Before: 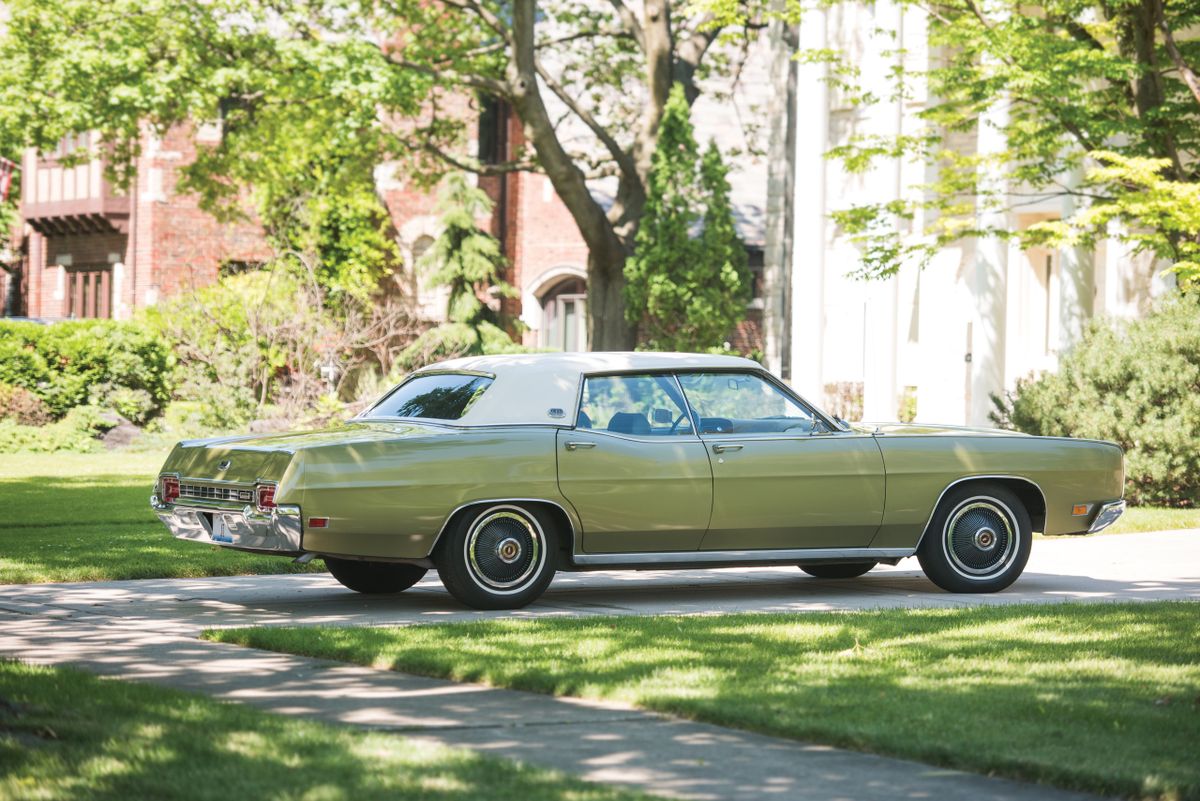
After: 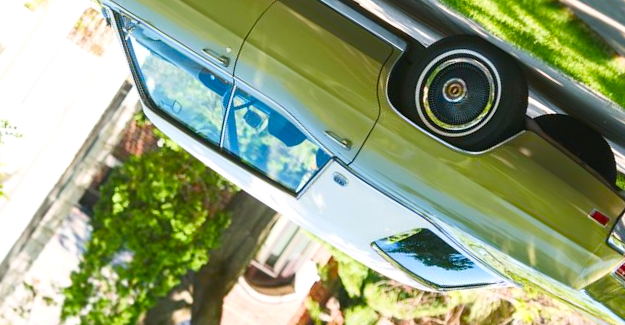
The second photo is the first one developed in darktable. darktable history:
crop and rotate: angle 146.93°, left 9.16%, top 15.688%, right 4.582%, bottom 17.119%
contrast brightness saturation: contrast 0.036, saturation 0.072
color balance rgb: shadows lift › luminance -19.839%, perceptual saturation grading › global saturation 20%, perceptual saturation grading › highlights 1.905%, perceptual saturation grading › shadows 49.333%, perceptual brilliance grading › global brilliance 3.116%, global vibrance 20%
shadows and highlights: shadows 0.398, highlights 41.62
